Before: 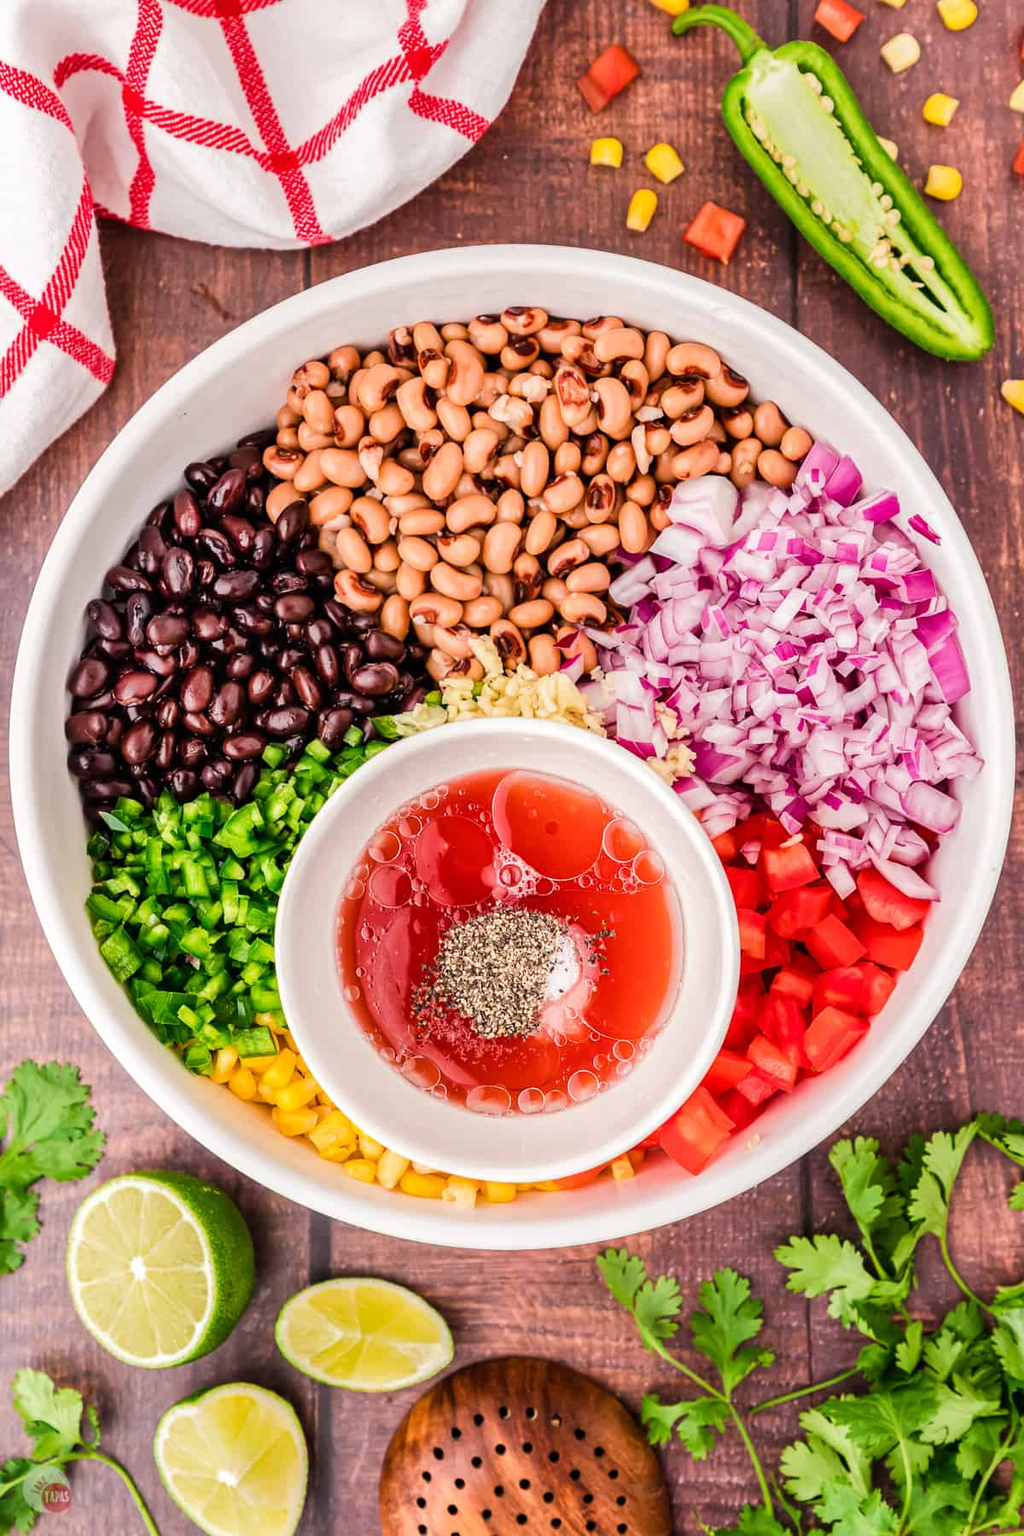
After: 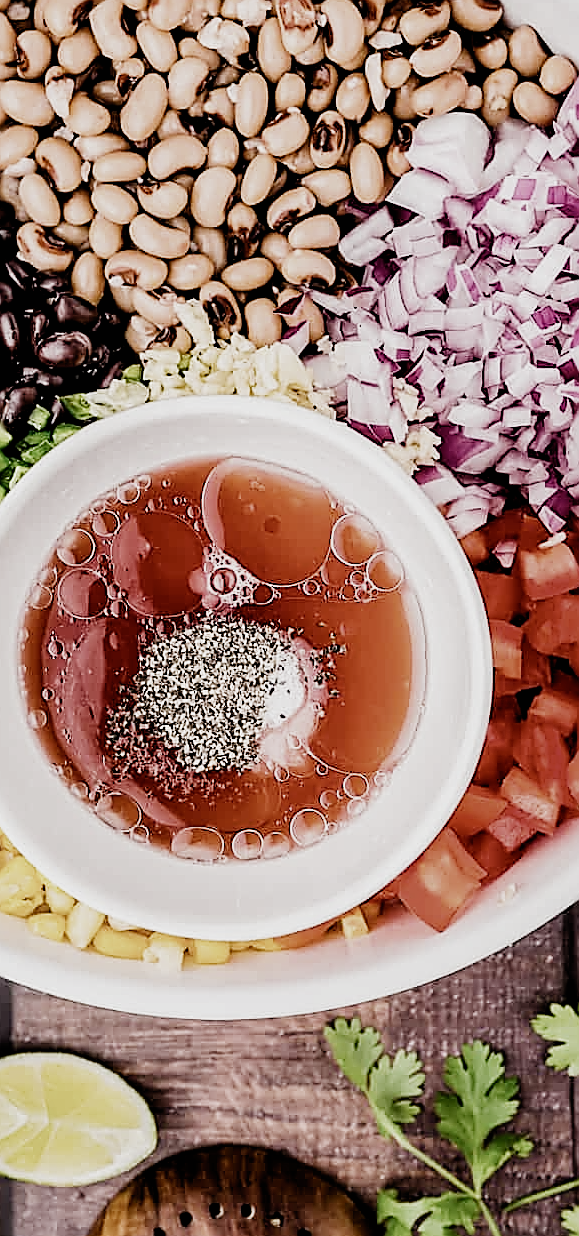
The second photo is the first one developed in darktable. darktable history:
sharpen: radius 1.717, amount 1.279
crop: left 31.309%, top 24.724%, right 20.436%, bottom 6.57%
filmic rgb: black relative exposure -5.07 EV, white relative exposure 3.97 EV, hardness 2.9, contrast 1.409, highlights saturation mix -28.66%, preserve chrominance no, color science v4 (2020), type of noise poissonian
